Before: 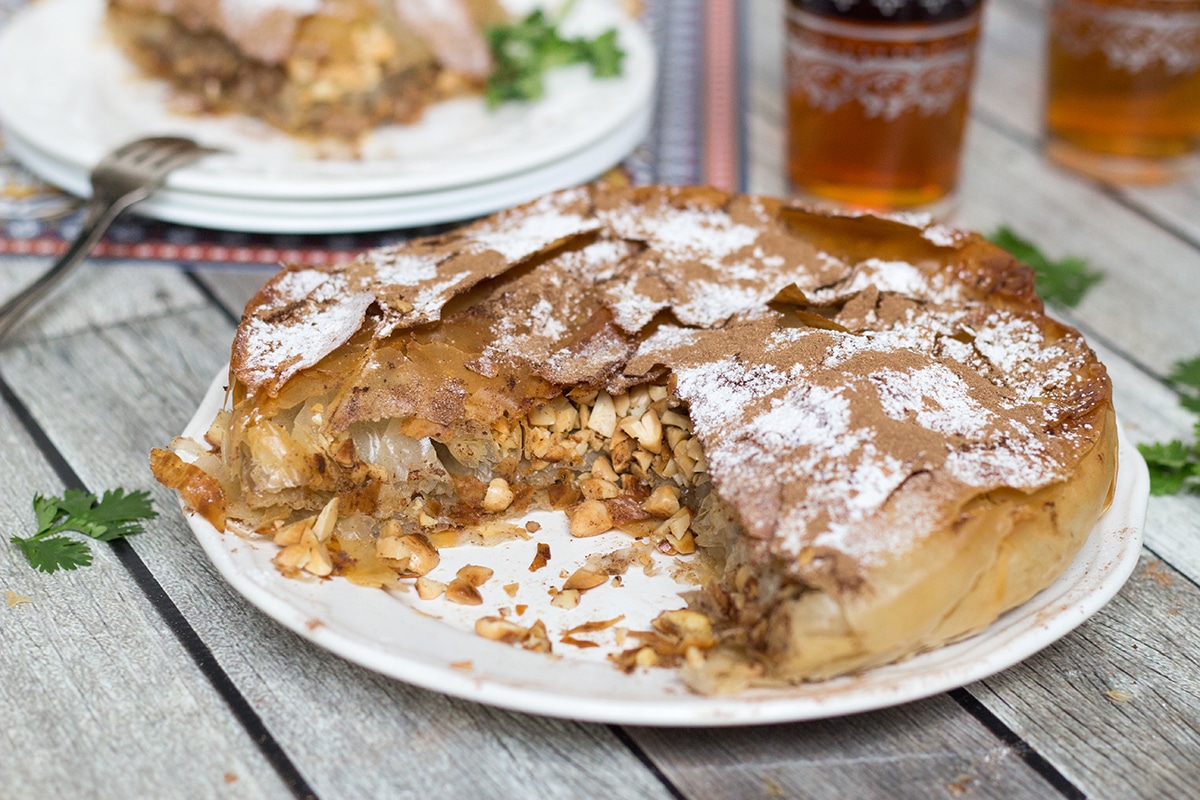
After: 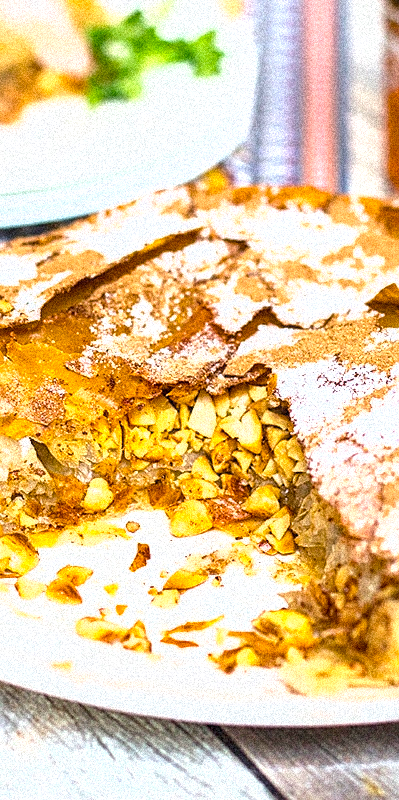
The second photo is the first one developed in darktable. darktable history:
sharpen: on, module defaults
crop: left 33.36%, right 33.36%
grain: coarseness 46.9 ISO, strength 50.21%, mid-tones bias 0%
exposure: black level correction 0, exposure 1.2 EV, compensate exposure bias true, compensate highlight preservation false
local contrast: detail 130%
fill light: on, module defaults
color balance rgb: linear chroma grading › global chroma 15%, perceptual saturation grading › global saturation 30%
